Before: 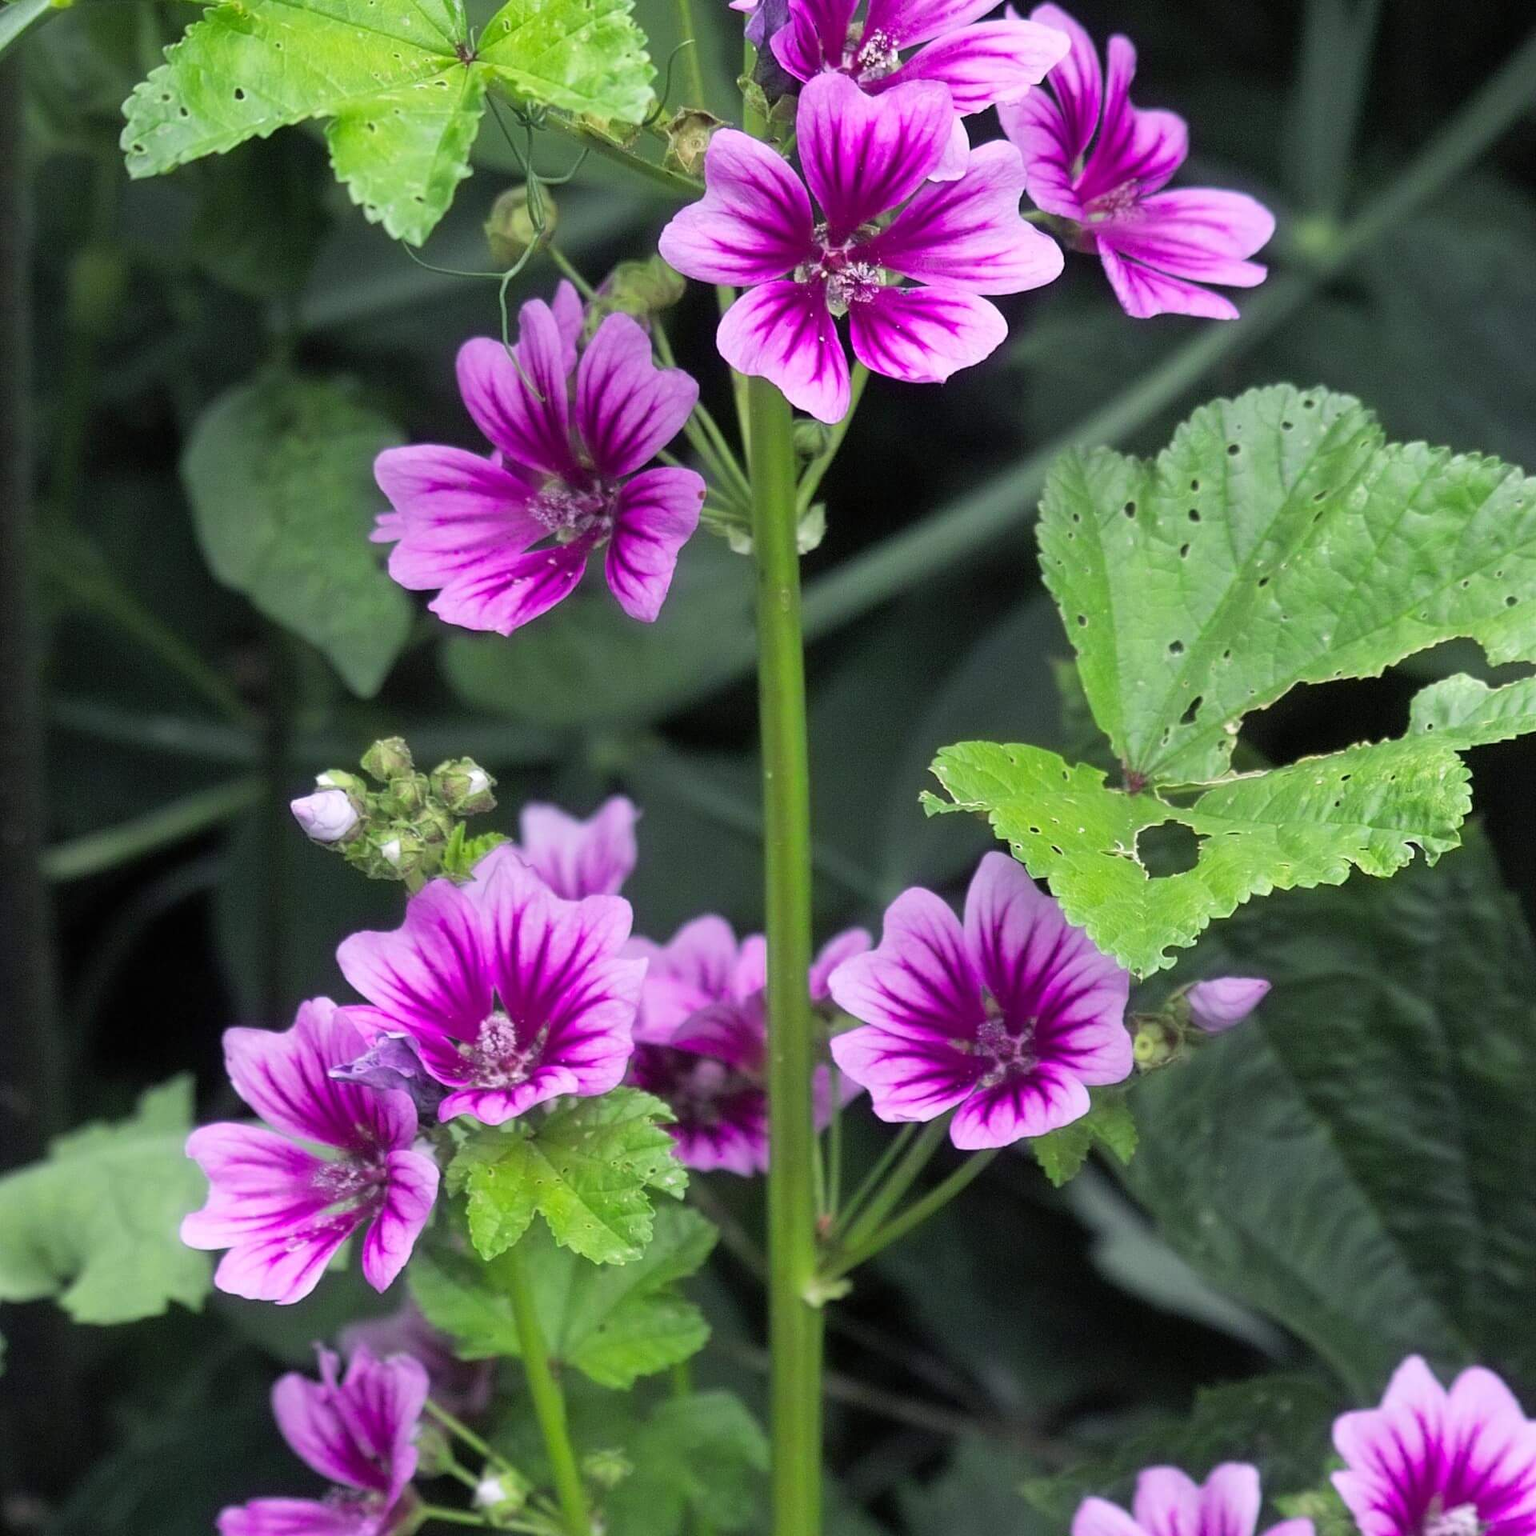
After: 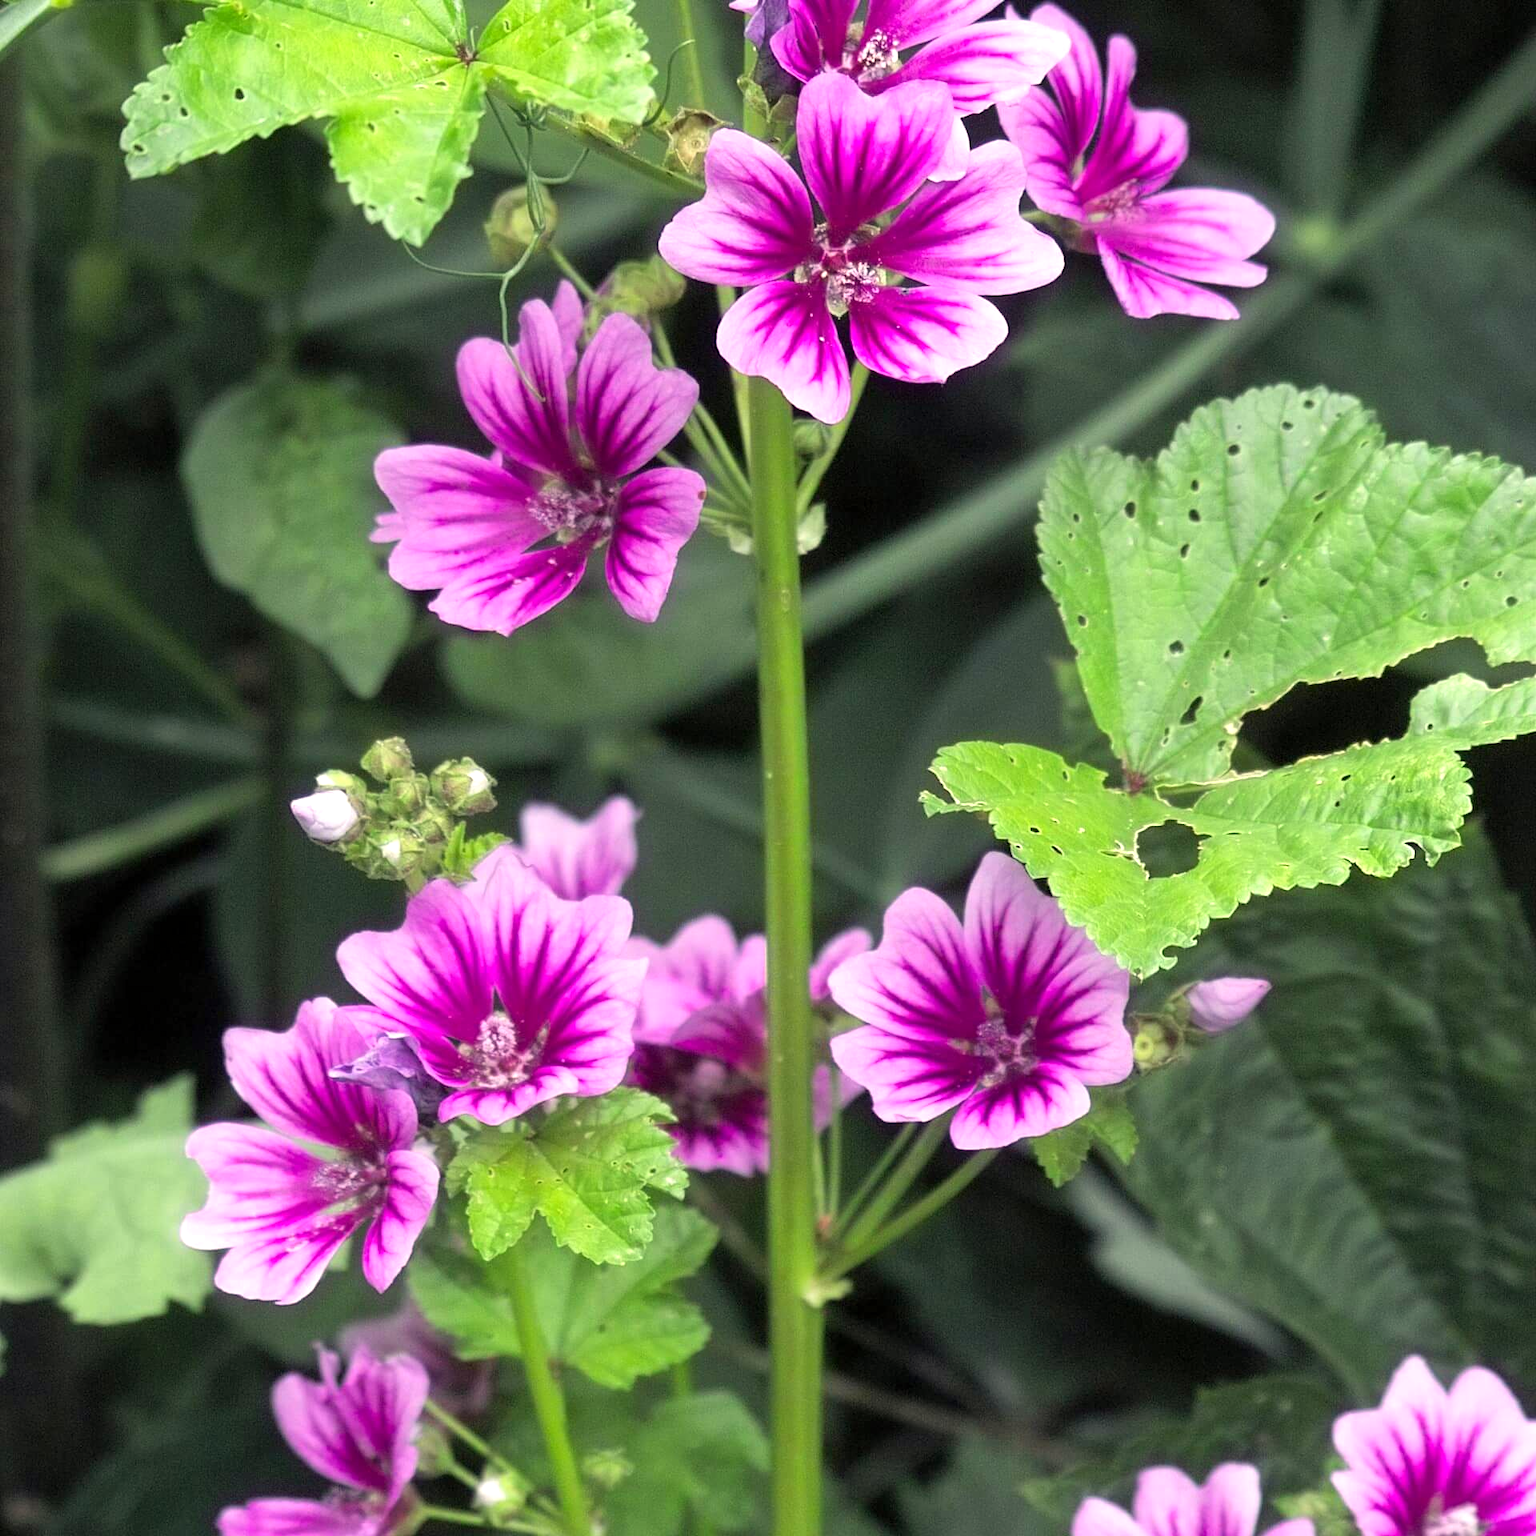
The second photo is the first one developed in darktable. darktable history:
white balance: red 1.029, blue 0.92
exposure: black level correction 0.001, exposure 0.5 EV, compensate exposure bias true, compensate highlight preservation false
